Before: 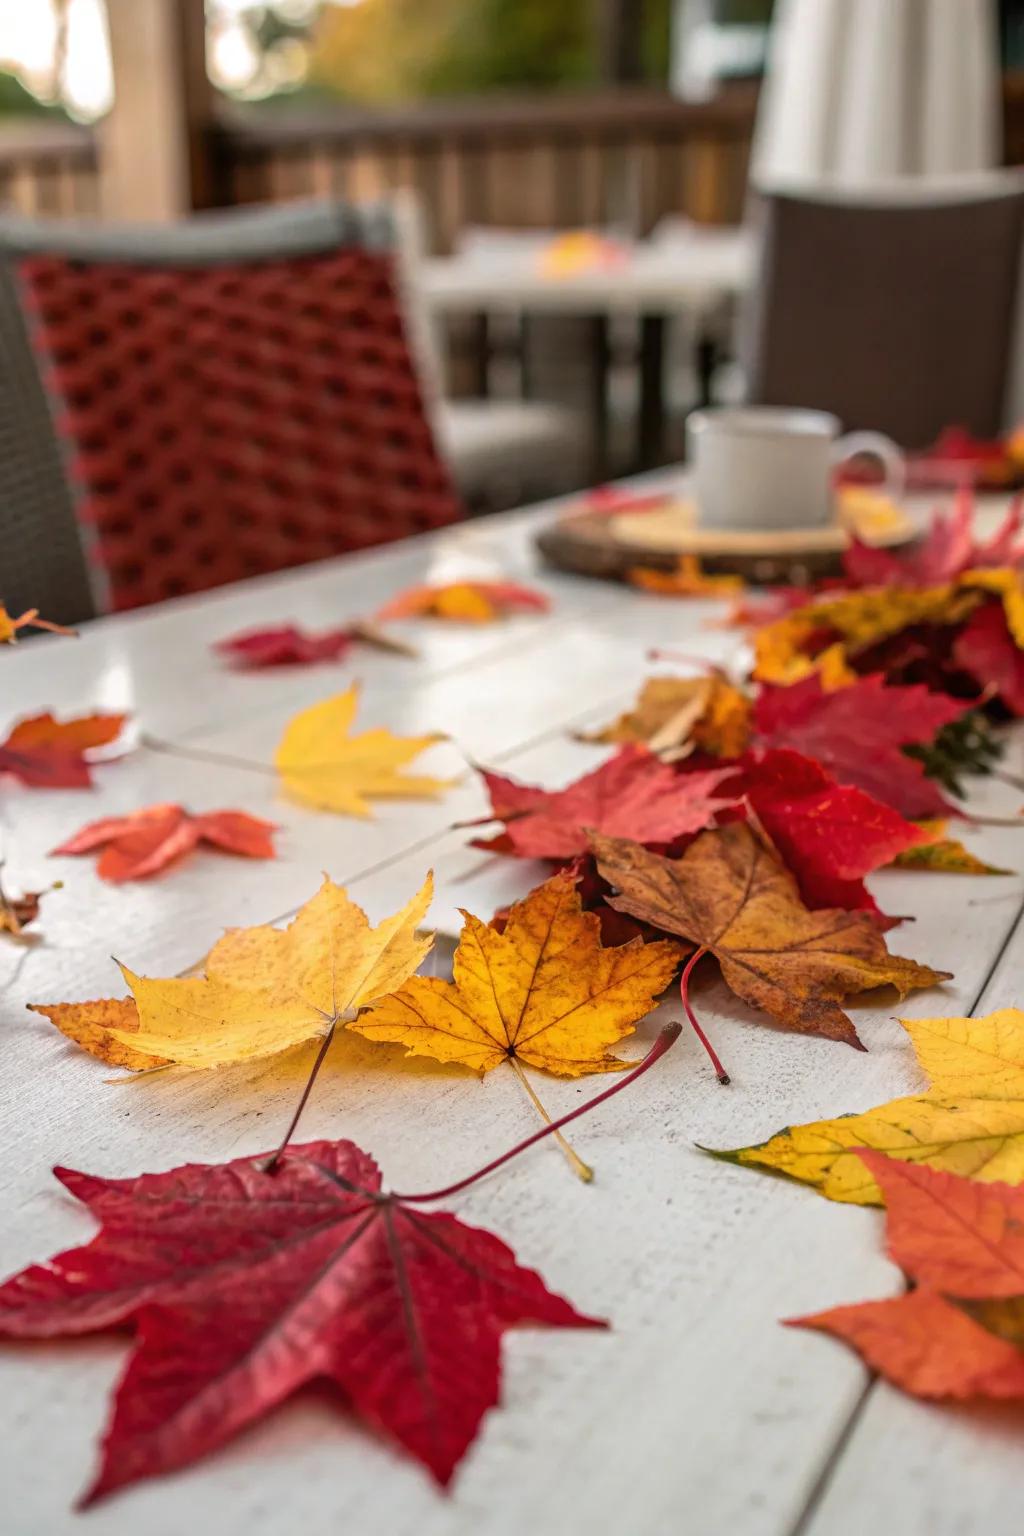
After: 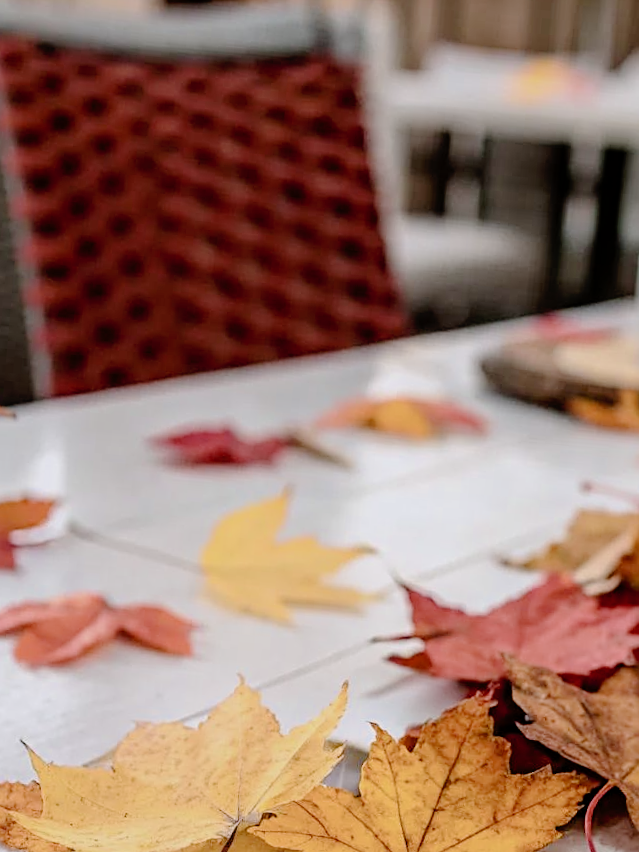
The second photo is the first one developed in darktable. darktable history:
filmic rgb: white relative exposure 3.85 EV, hardness 4.3
exposure: black level correction 0.001, exposure 0.5 EV, compensate exposure bias true, compensate highlight preservation false
crop and rotate: angle -4.99°, left 2.122%, top 6.945%, right 27.566%, bottom 30.519%
tone curve: curves: ch0 [(0, 0) (0.003, 0.001) (0.011, 0.002) (0.025, 0.007) (0.044, 0.015) (0.069, 0.022) (0.1, 0.03) (0.136, 0.056) (0.177, 0.115) (0.224, 0.177) (0.277, 0.244) (0.335, 0.322) (0.399, 0.398) (0.468, 0.471) (0.543, 0.545) (0.623, 0.614) (0.709, 0.685) (0.801, 0.765) (0.898, 0.867) (1, 1)], preserve colors none
sharpen: on, module defaults
contrast brightness saturation: contrast 0.06, brightness -0.01, saturation -0.23
white balance: red 0.984, blue 1.059
